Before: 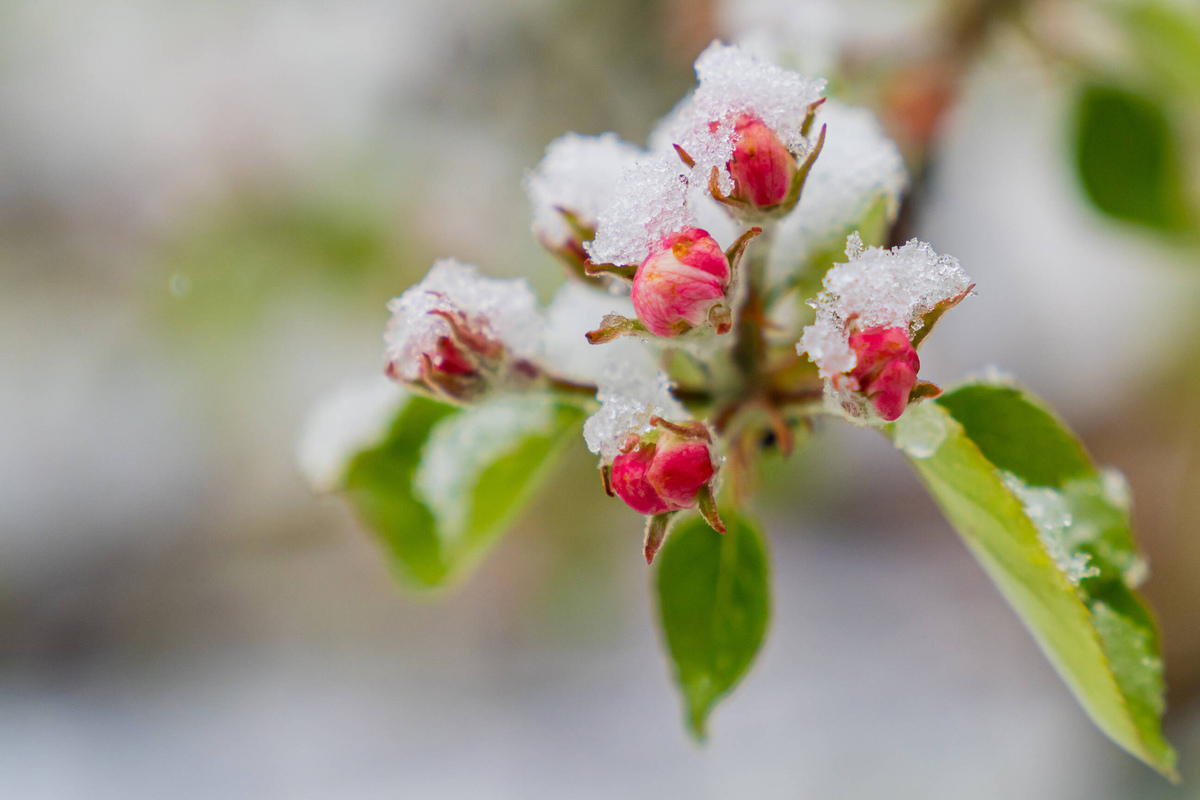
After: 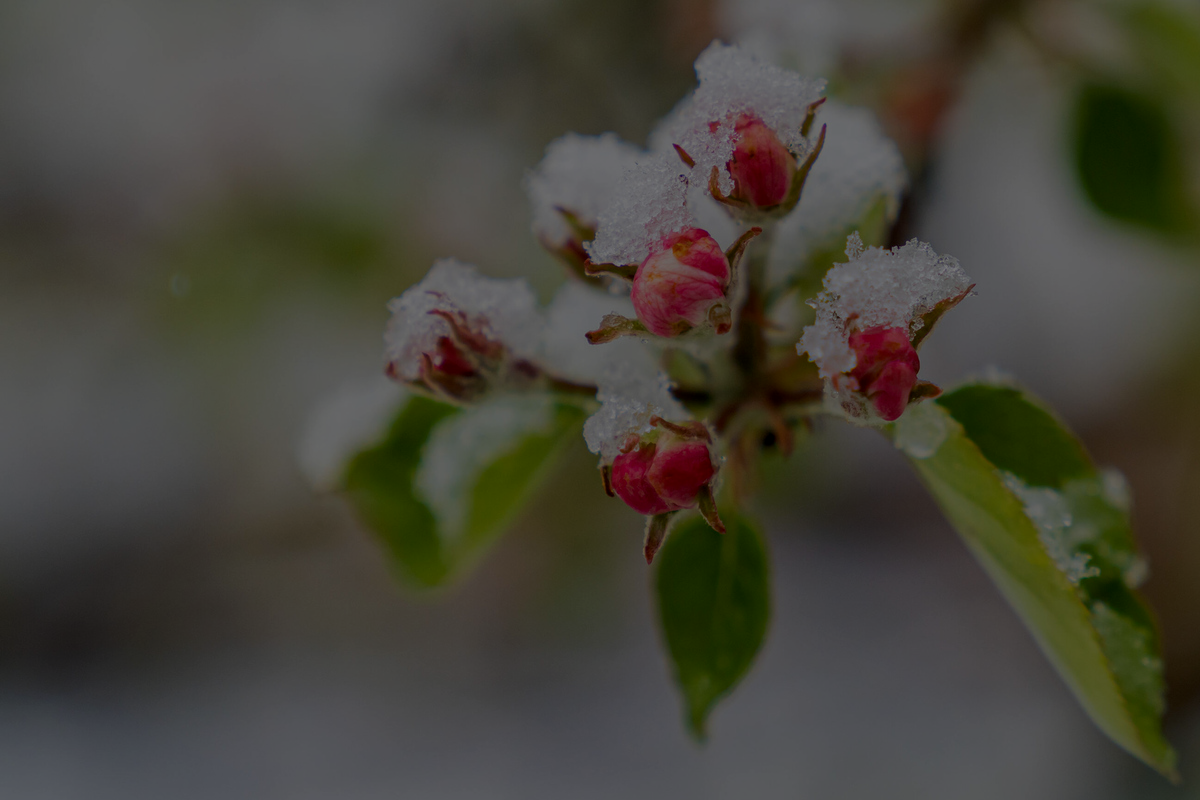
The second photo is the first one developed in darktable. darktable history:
exposure: exposure -2.428 EV, compensate exposure bias true, compensate highlight preservation false
local contrast: detail 113%
